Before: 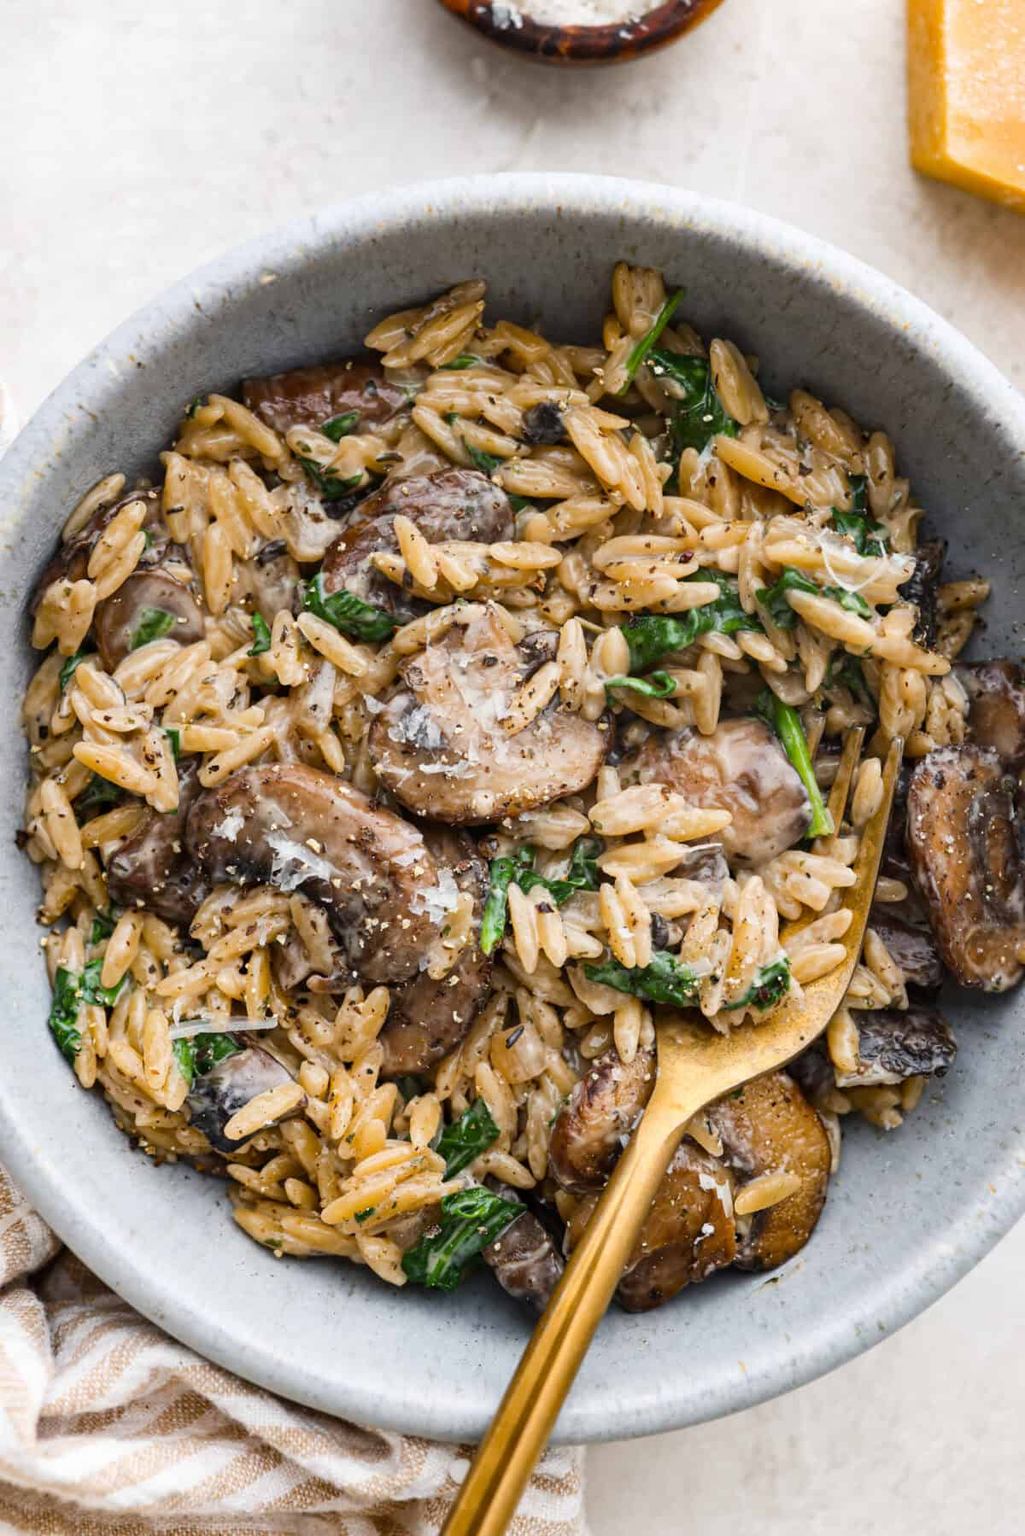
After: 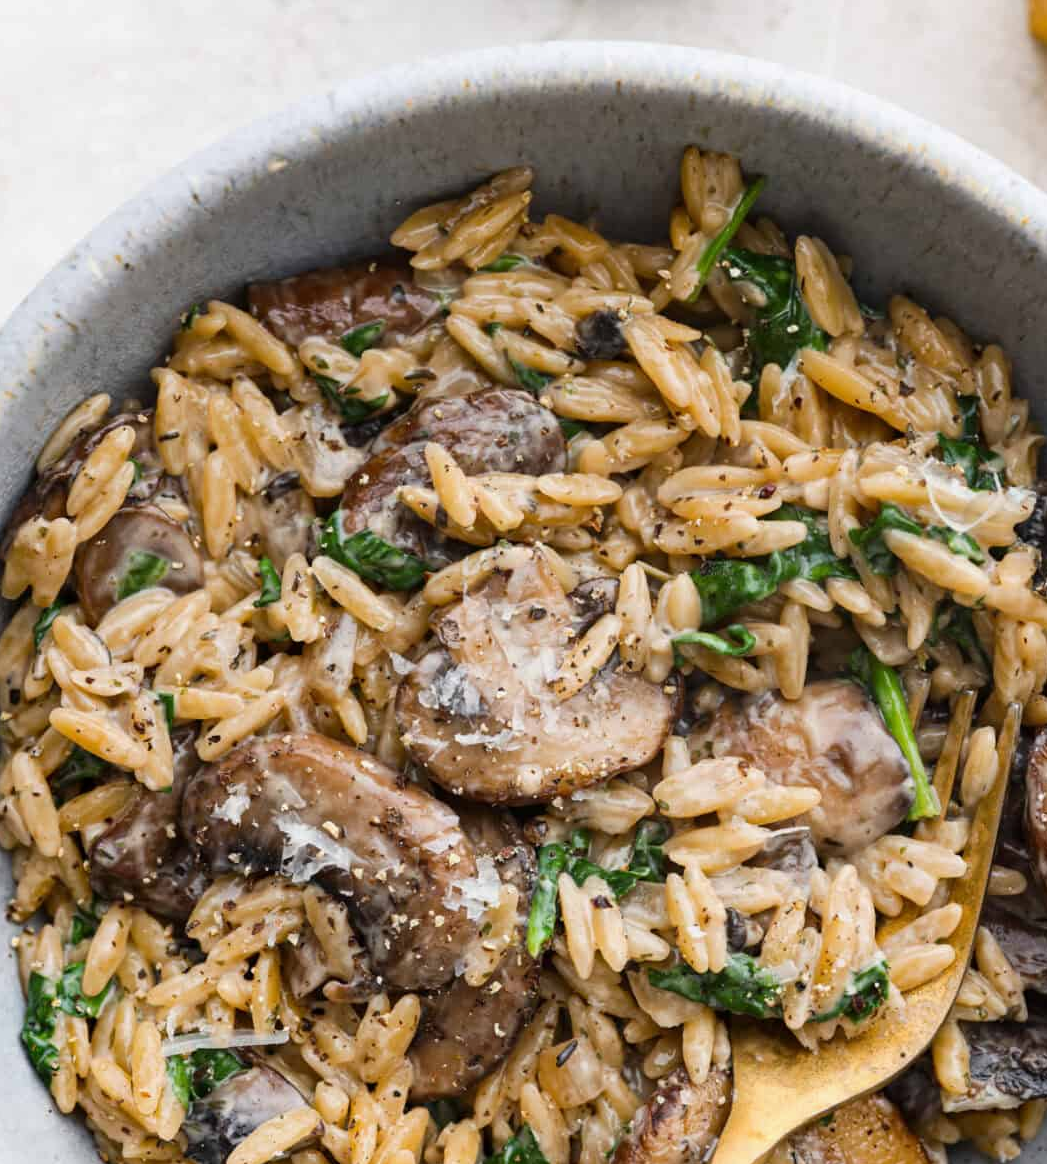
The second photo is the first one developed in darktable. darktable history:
exposure: exposure -0.045 EV, compensate exposure bias true, compensate highlight preservation false
crop: left 3.033%, top 8.96%, right 9.661%, bottom 26.332%
